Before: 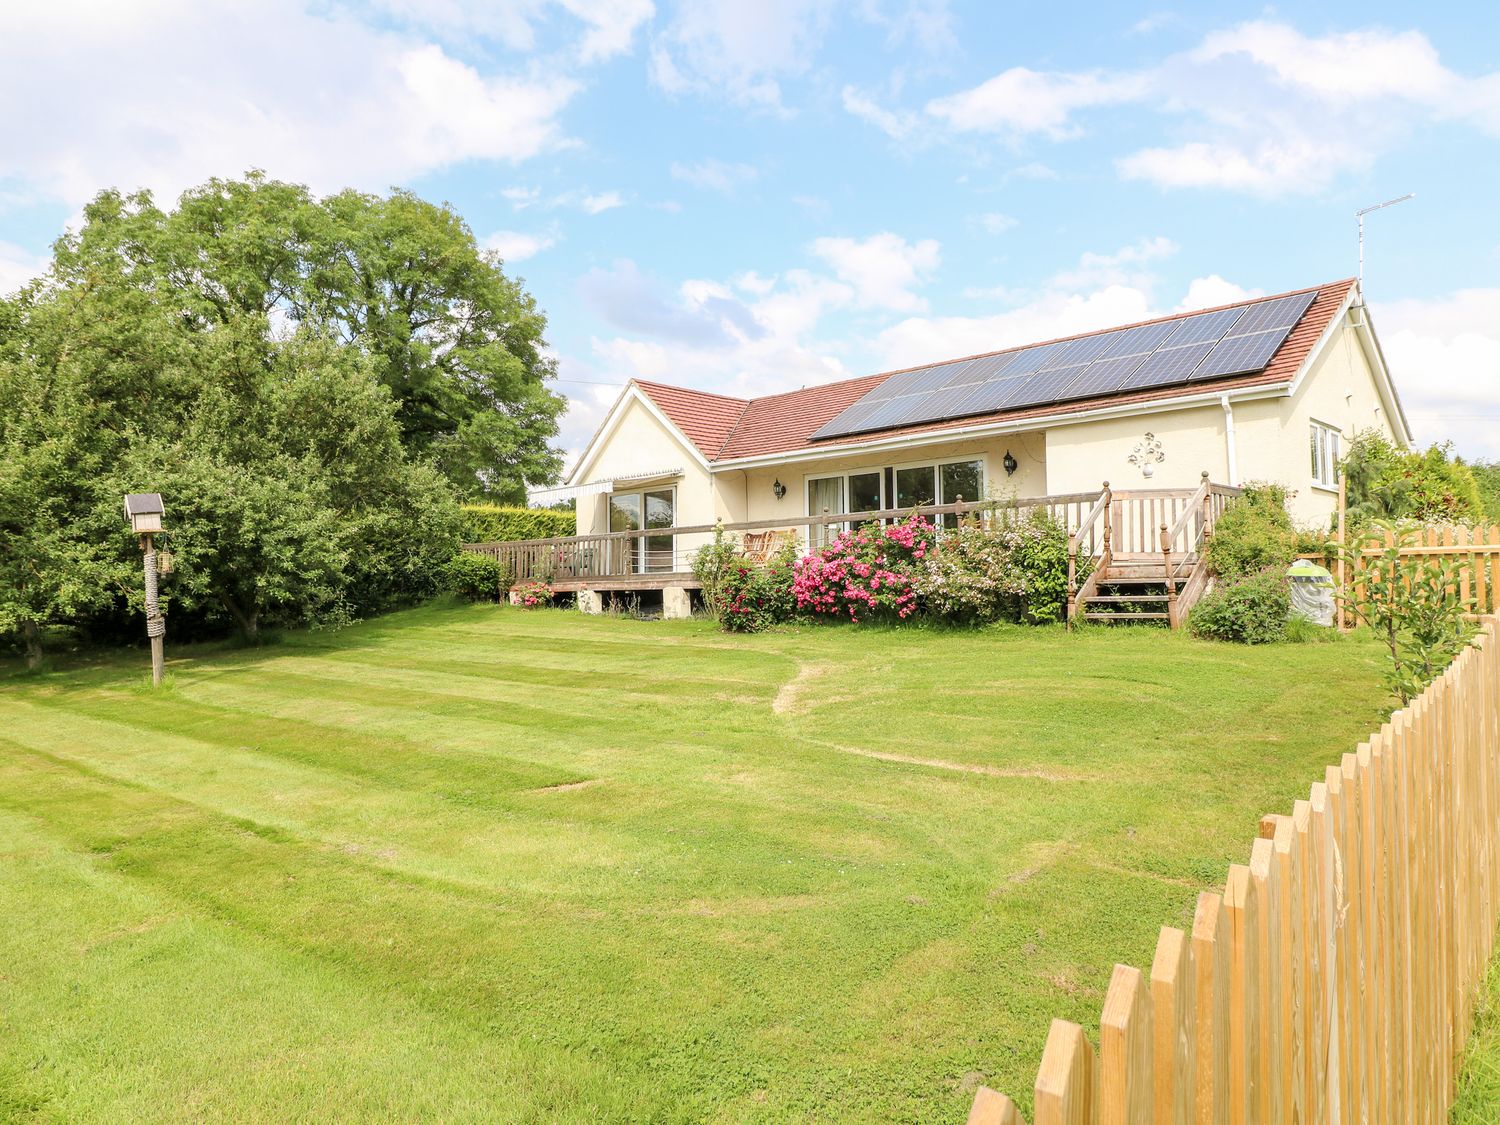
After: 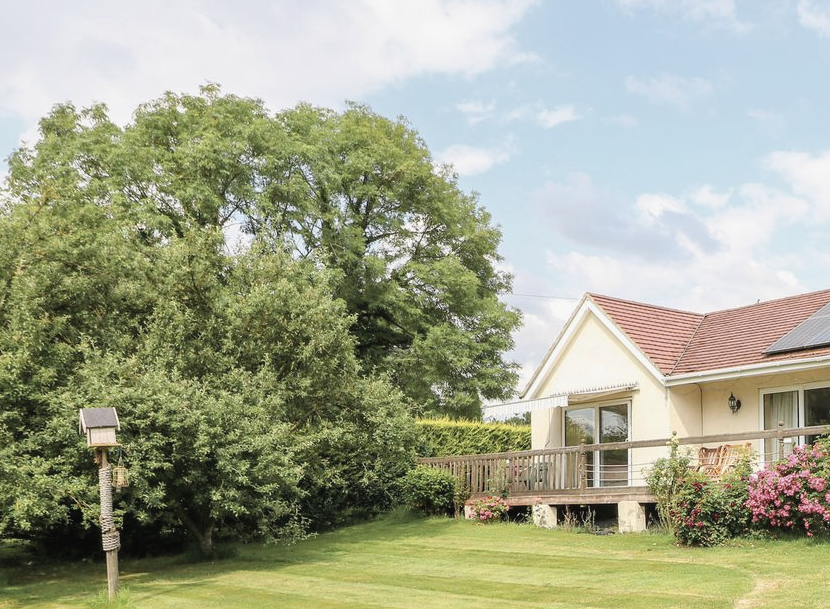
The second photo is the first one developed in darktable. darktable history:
color zones: curves: ch0 [(0.224, 0.526) (0.75, 0.5)]; ch1 [(0.055, 0.526) (0.224, 0.761) (0.377, 0.526) (0.75, 0.5)]
contrast brightness saturation: contrast -0.049, saturation -0.419
crop and rotate: left 3.04%, top 7.655%, right 41.588%, bottom 38.159%
